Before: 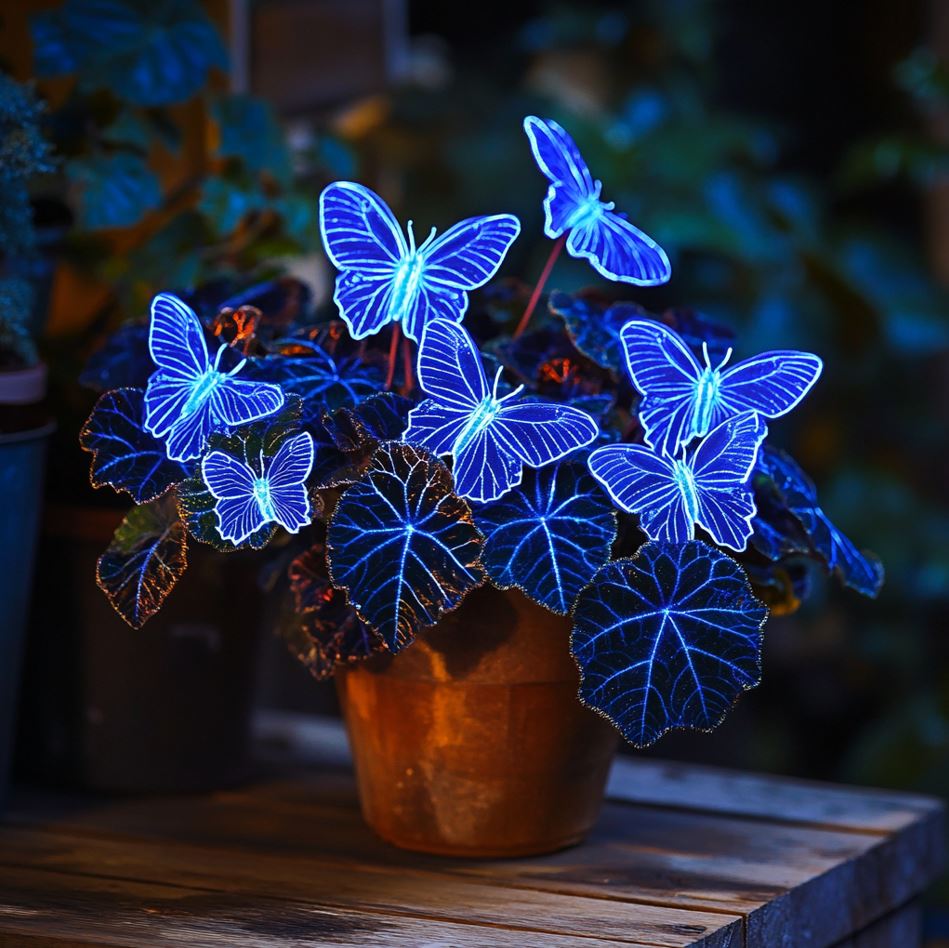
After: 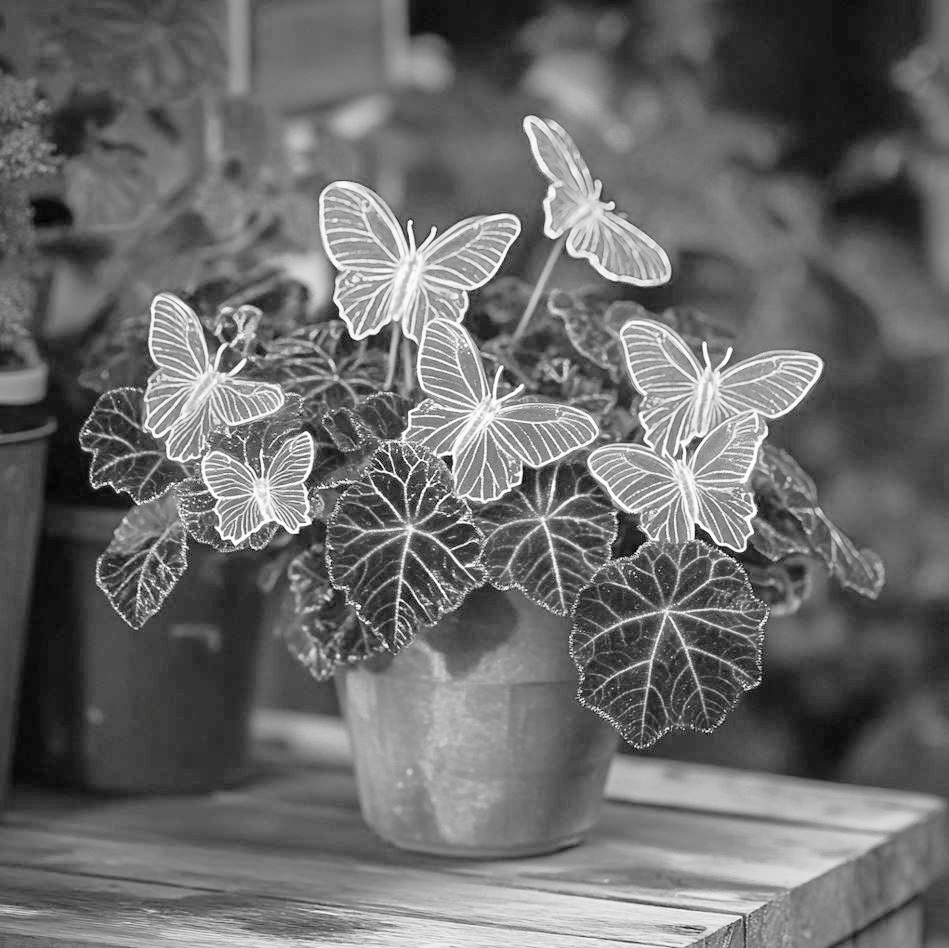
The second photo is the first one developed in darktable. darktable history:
tone curve: curves: ch0 [(0, 0) (0.003, 0.003) (0.011, 0.005) (0.025, 0.008) (0.044, 0.012) (0.069, 0.02) (0.1, 0.031) (0.136, 0.047) (0.177, 0.088) (0.224, 0.141) (0.277, 0.222) (0.335, 0.32) (0.399, 0.425) (0.468, 0.524) (0.543, 0.623) (0.623, 0.716) (0.709, 0.796) (0.801, 0.88) (0.898, 0.959) (1, 1)], preserve colors none
color look up table: target L [83.28, 62.2, 55.83, 73.95, 69.22, 42.92, 49.44, 59.81, 39.99, 47.94, 26.24, 200.19, 74.34, 95.62, 86.52, 67.25, 66.05, 56.71, 64.04, 44.96, 55.25, 36.15, 45.56, 37.4, 33.75, 14.09, 94.1, 87.32, 75.5, 68.43, 75.5, 72.38, 63.22, 68.83, 57.05, 64.04, 50.32, 41.85, 41.85, 29.31, 15.91, 80.91, 90.41, 68.83, 66.05, 54.67, 50.9, 54.96, 5.937], target a [0, 0, 0.001, 0, 0, 0.001, 0, 0, 0.001, 0.001, 0.001, 0, 0, -0.01, 0, 0, 0, 0.001, 0, 0.001 ×7, -0.006, 0 ×9, 0.001 ×5, 0, -0.003, 0, 0, 0.001, 0.001, -0.001, 0.001], target b [0.005, 0, -0.002, 0.003, 0.003, -0.004, -0.002, 0, -0.004, -0.002, -0.004, 0, 0.003, 0.082, 0.005, 0.003, 0.003, -0.002, 0.004, -0.003, -0.002, -0.004, -0.003, -0.004, -0.004, -0.003, 0.029, 0.005, 0.003 ×4, 0, 0.003, 0, 0.004, -0.003, -0.004, -0.004, -0.005, -0.003, 0.003, 0.029, 0.003, 0.003, -0.002, -0.003, -0.003, -0.001], num patches 49
